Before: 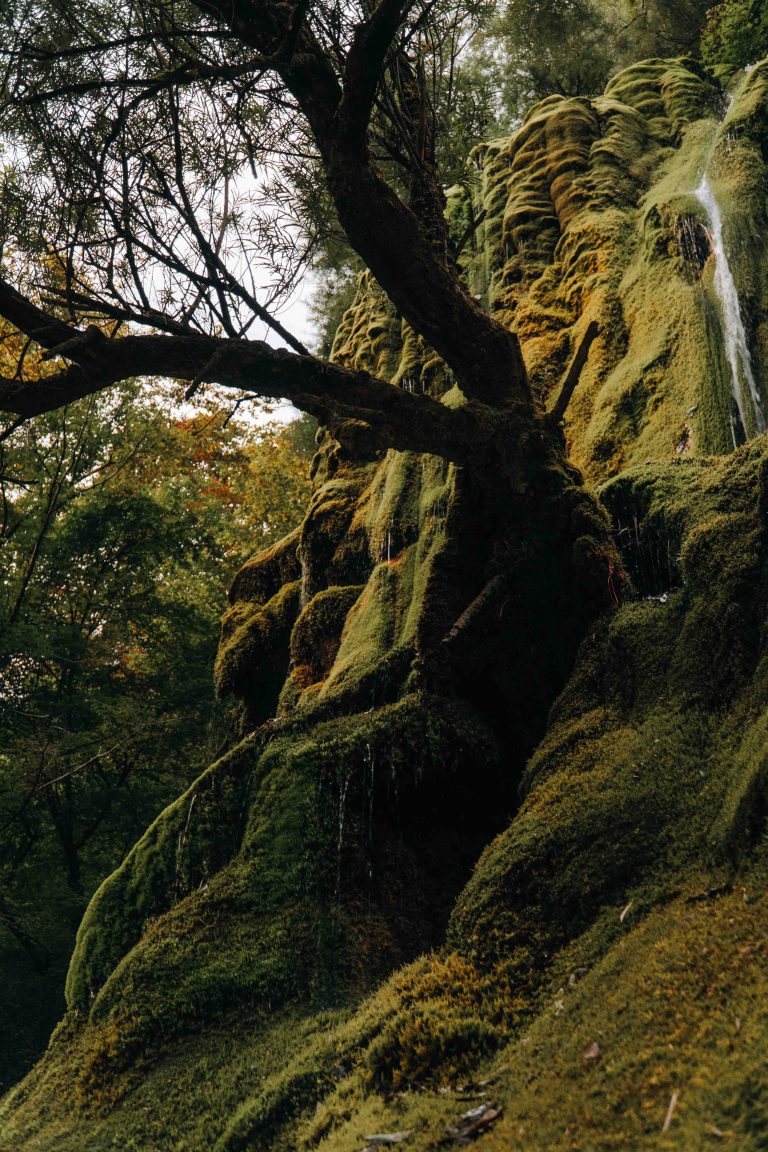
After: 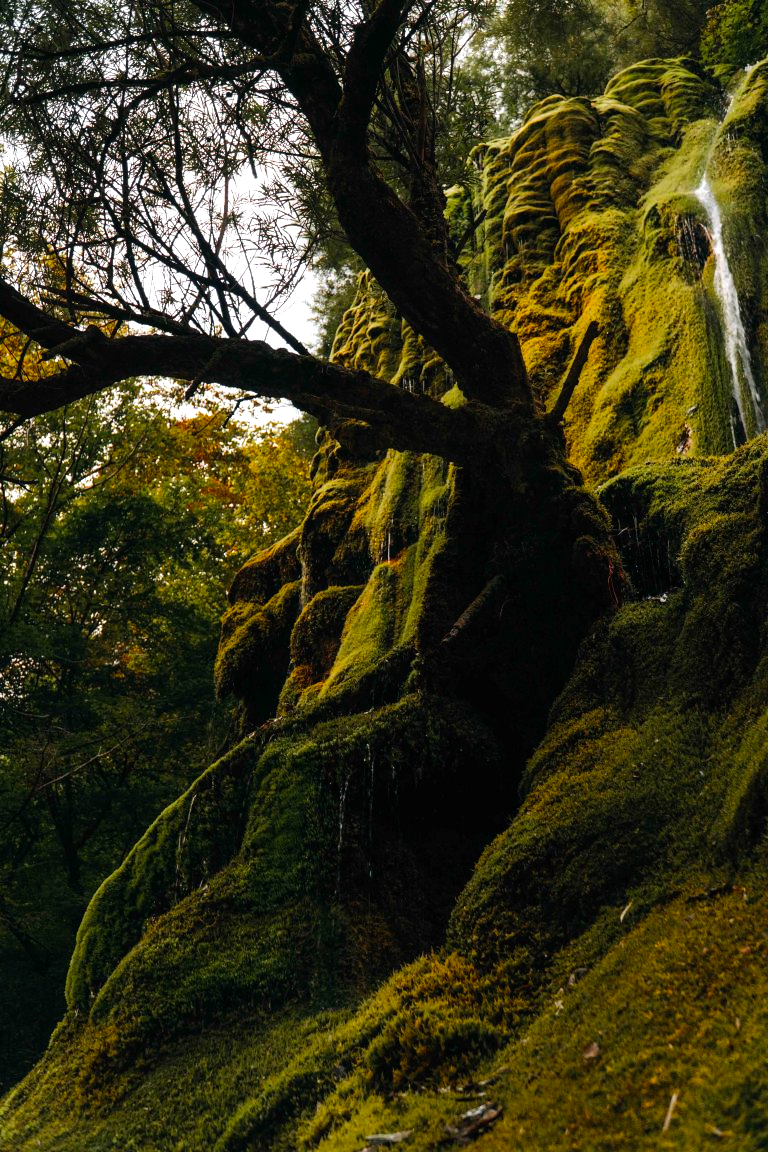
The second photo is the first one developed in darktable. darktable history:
color balance rgb: power › hue 328.91°, linear chroma grading › shadows -8.122%, linear chroma grading › global chroma 9.872%, perceptual saturation grading › global saturation 30.465%, perceptual brilliance grading › global brilliance 14.404%, perceptual brilliance grading › shadows -35.742%
